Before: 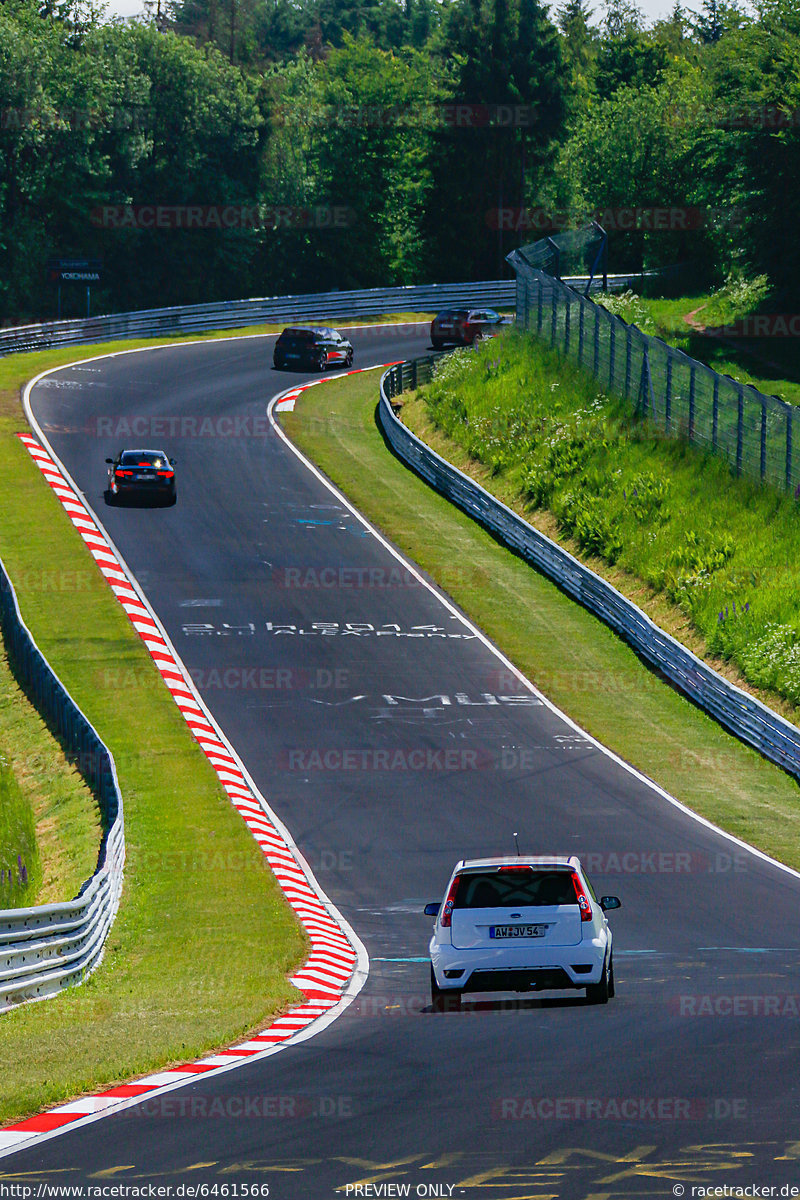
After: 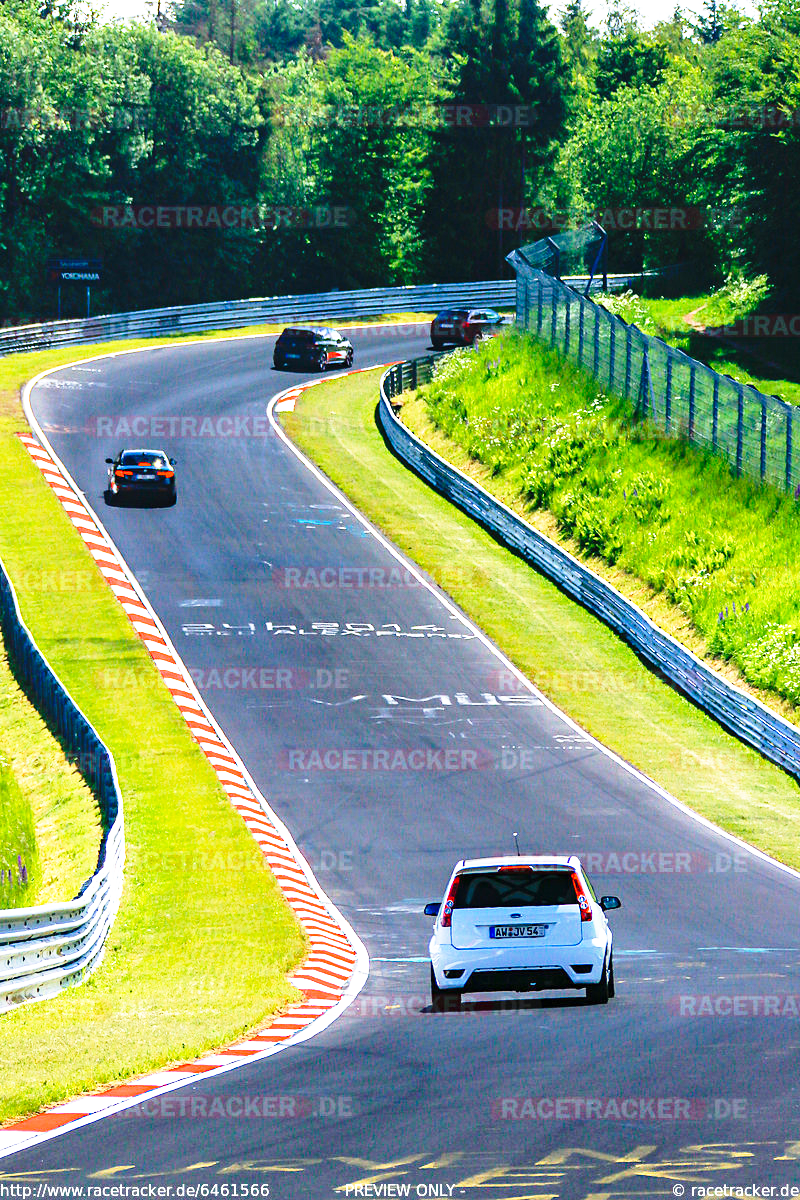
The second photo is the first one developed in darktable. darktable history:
exposure: exposure 0.6 EV, compensate highlight preservation false
base curve: curves: ch0 [(0, 0) (0.026, 0.03) (0.109, 0.232) (0.351, 0.748) (0.669, 0.968) (1, 1)], preserve colors none
